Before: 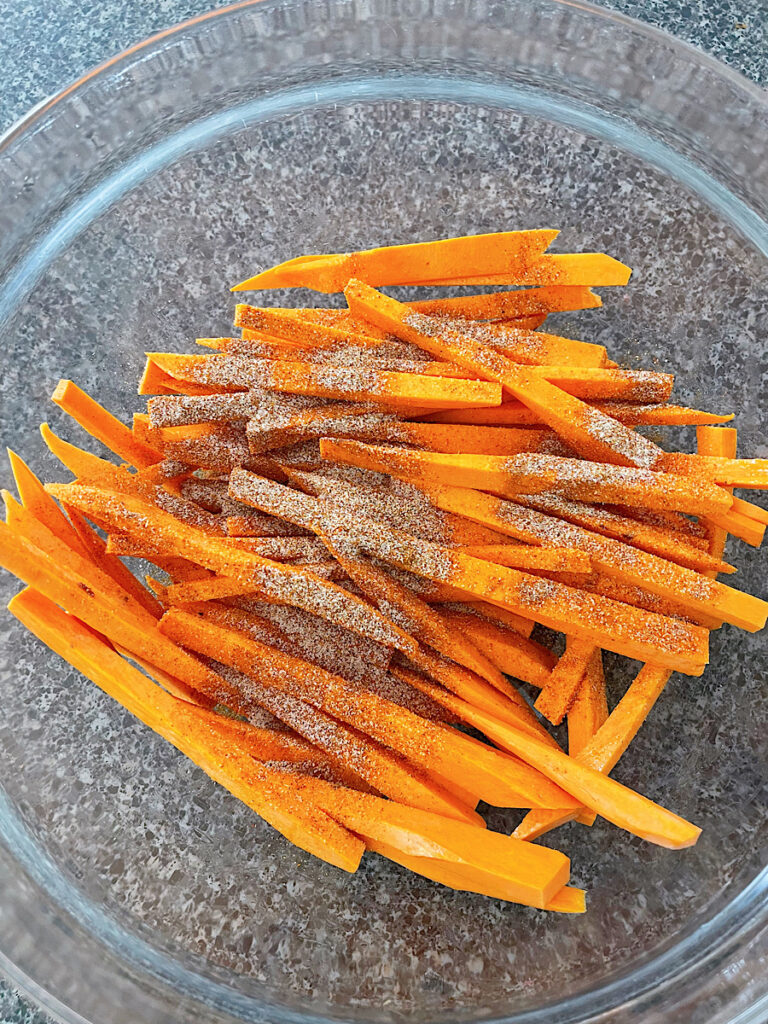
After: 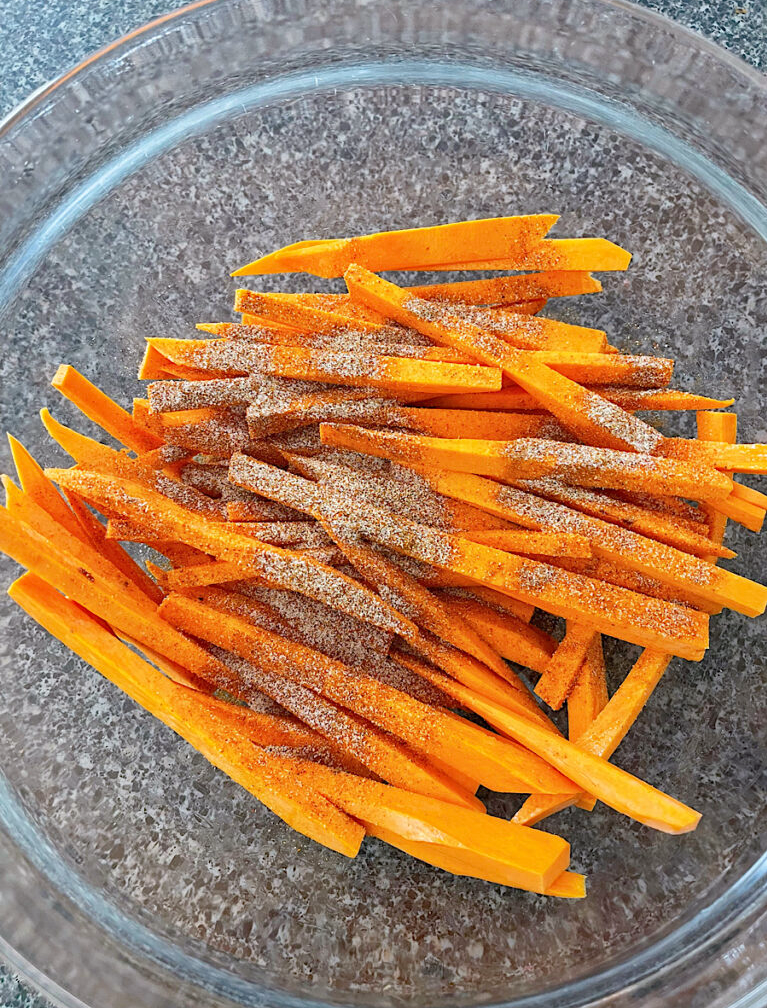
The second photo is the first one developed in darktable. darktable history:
crop: top 1.55%, right 0.106%
haze removal: compatibility mode true, adaptive false
